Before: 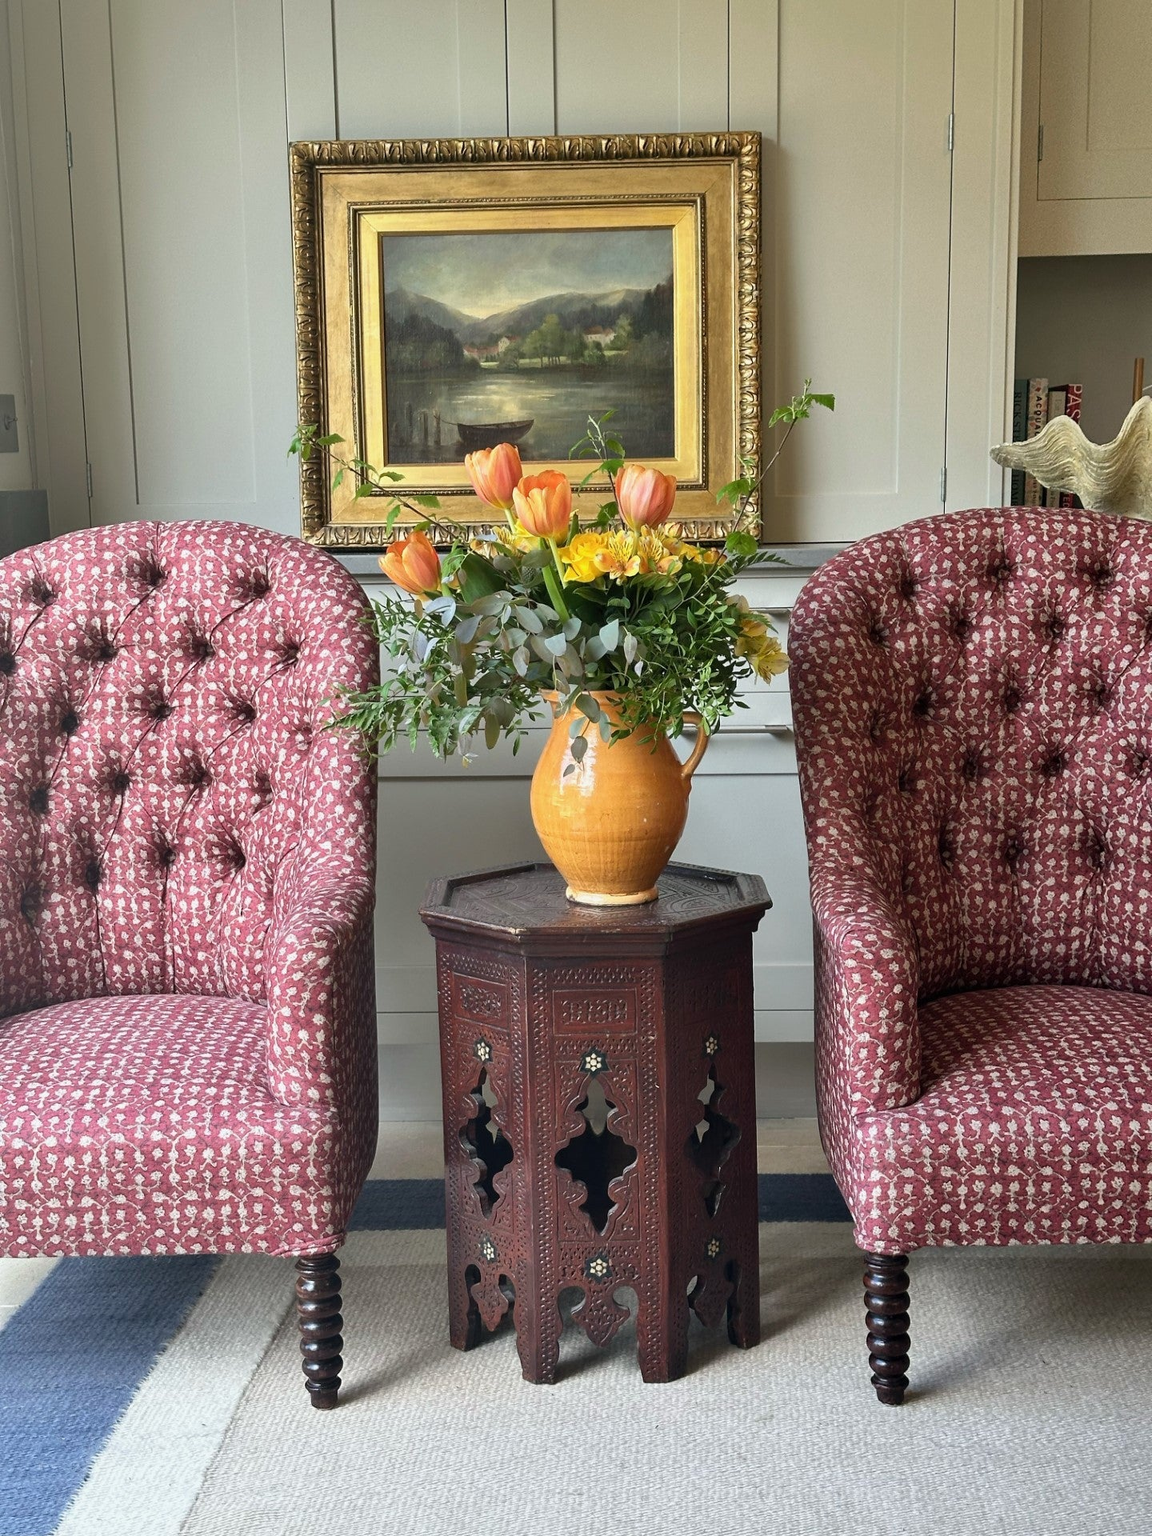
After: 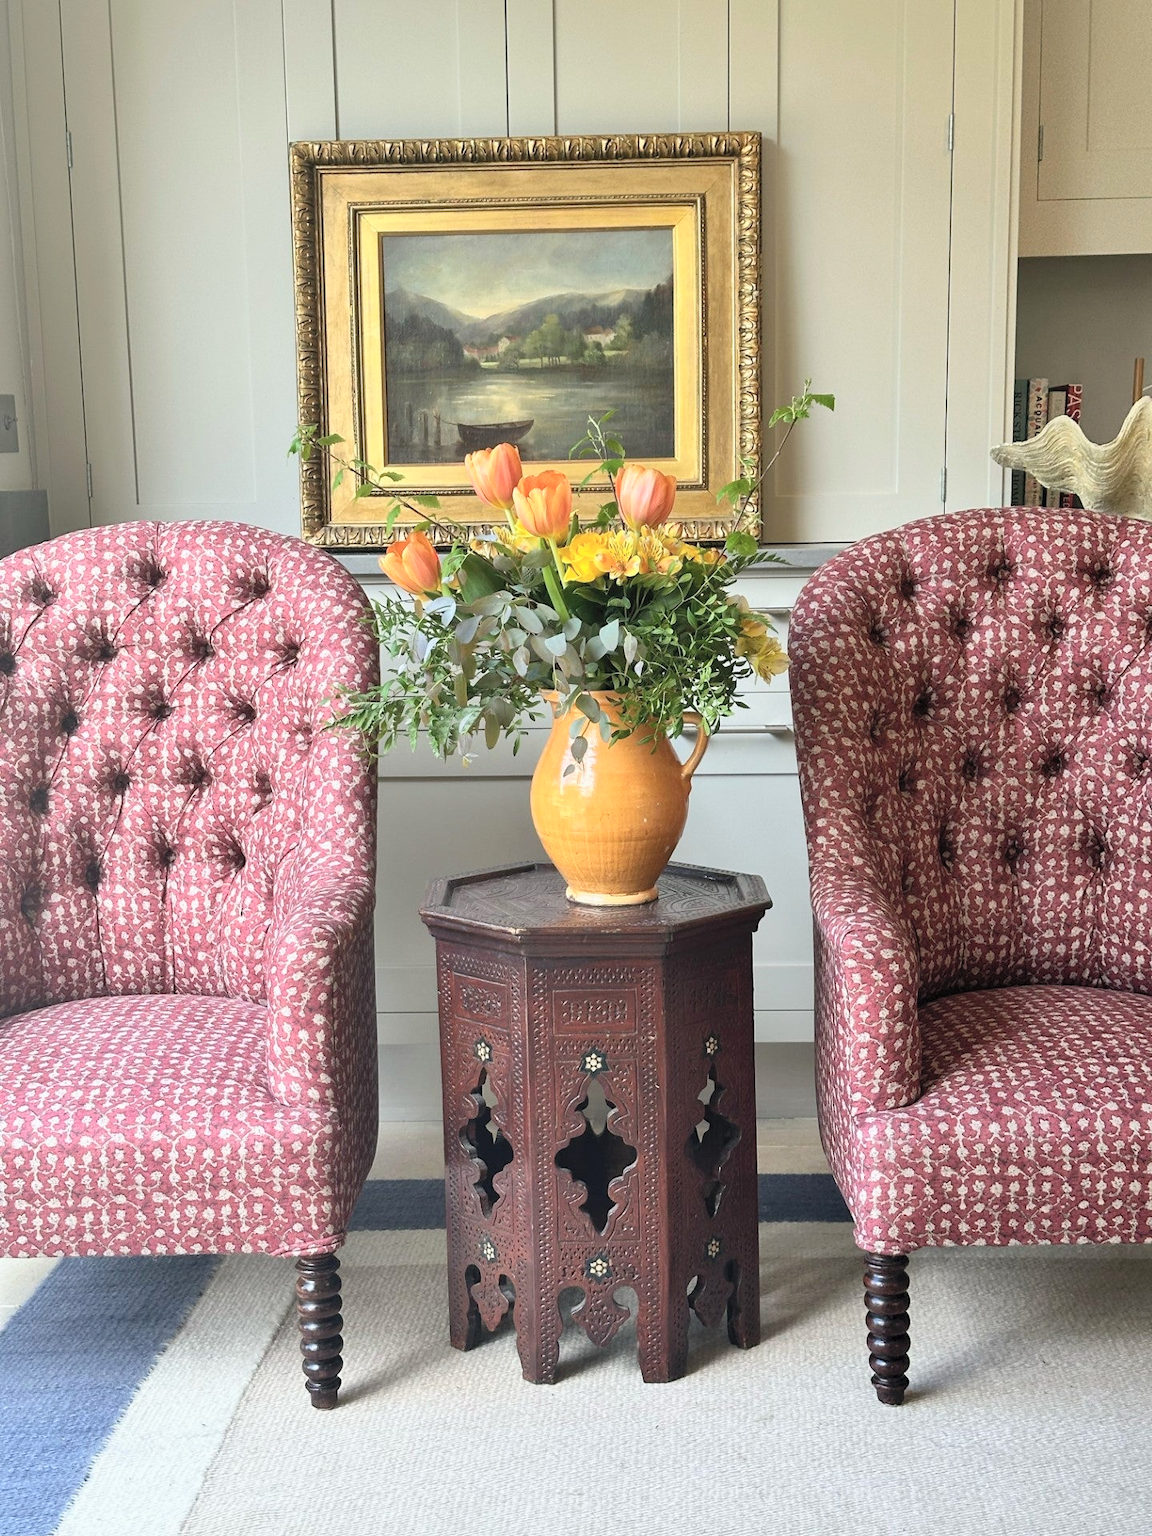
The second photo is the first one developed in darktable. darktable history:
contrast brightness saturation: contrast 0.137, brightness 0.229
